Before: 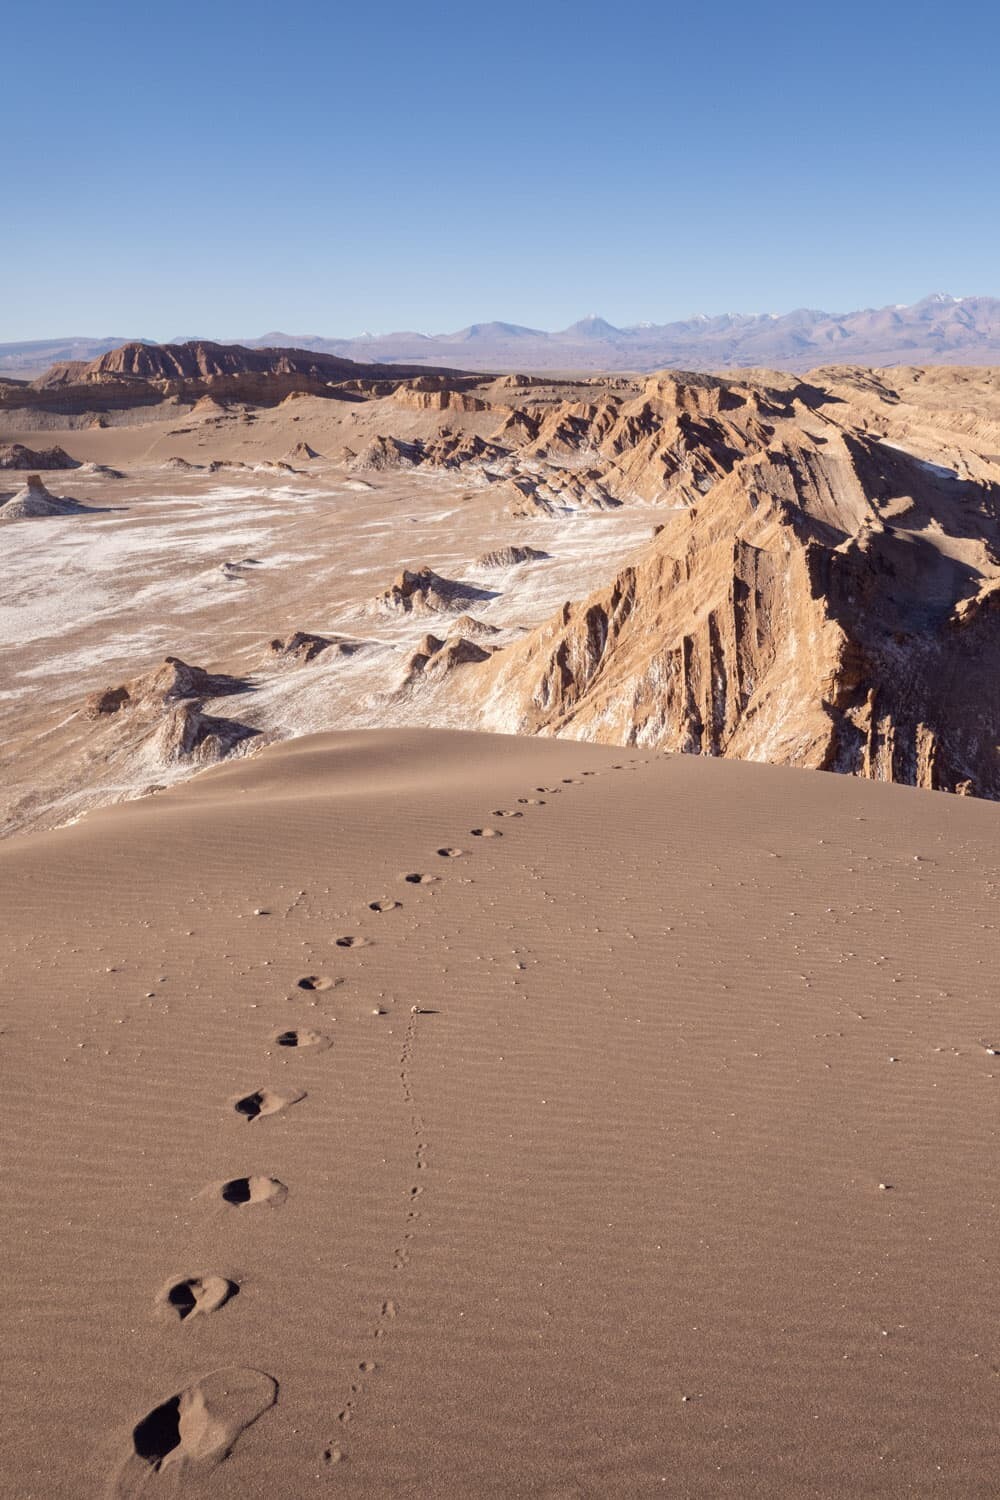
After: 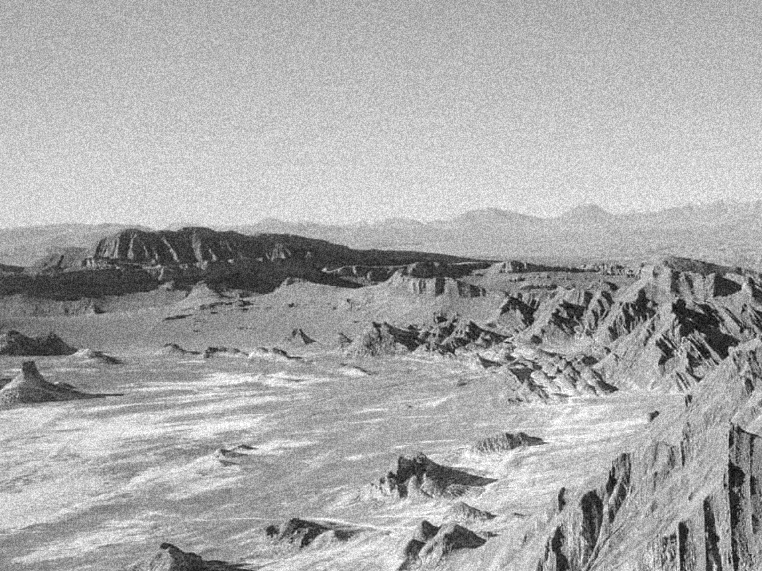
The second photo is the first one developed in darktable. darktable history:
crop: left 0.579%, top 7.627%, right 23.167%, bottom 54.275%
color calibration: output gray [0.25, 0.35, 0.4, 0], x 0.383, y 0.372, temperature 3905.17 K
grain: coarseness 46.9 ISO, strength 50.21%, mid-tones bias 0%
